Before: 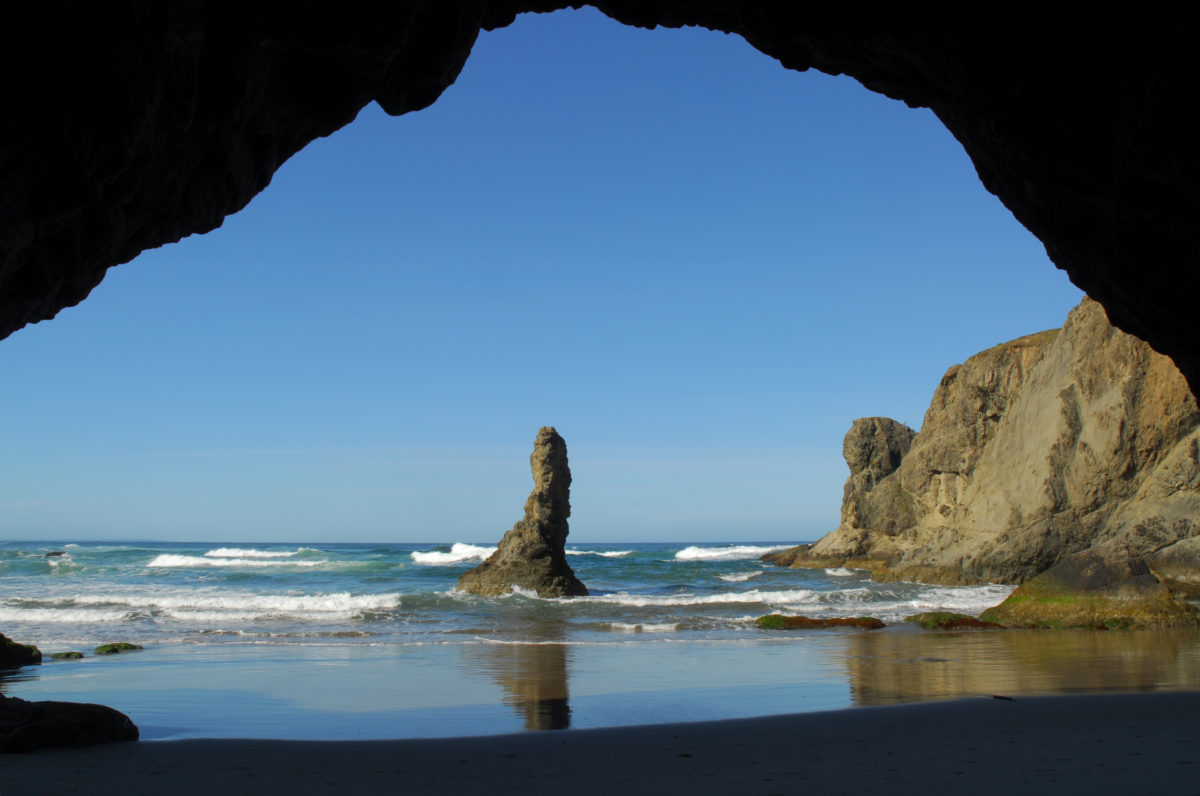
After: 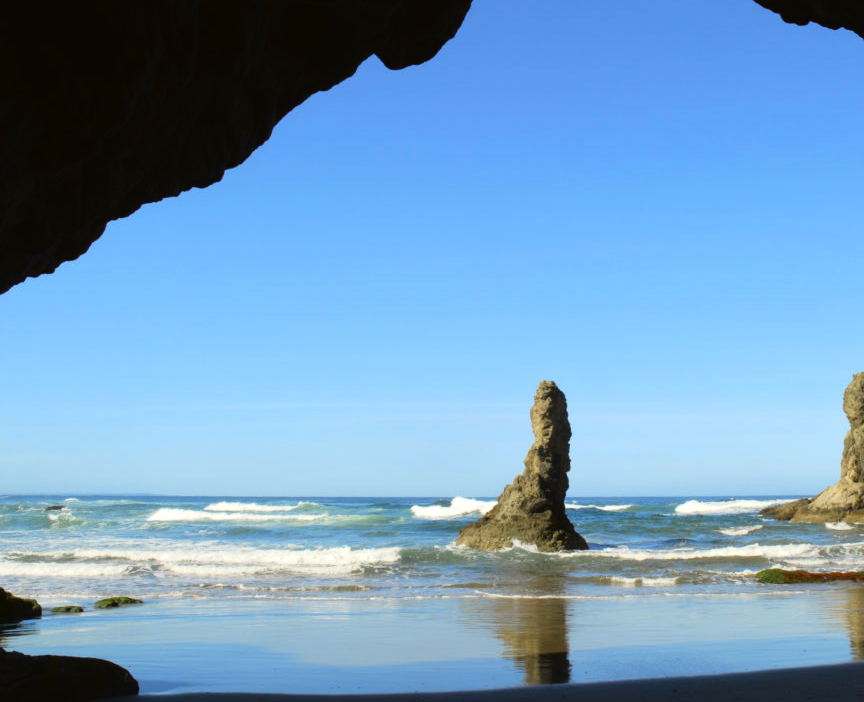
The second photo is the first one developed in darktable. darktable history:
crop: top 5.803%, right 27.864%, bottom 5.804%
tone equalizer: on, module defaults
tone curve: curves: ch0 [(0, 0.021) (0.049, 0.044) (0.152, 0.14) (0.328, 0.377) (0.473, 0.543) (0.641, 0.705) (0.85, 0.894) (1, 0.969)]; ch1 [(0, 0) (0.302, 0.331) (0.427, 0.433) (0.472, 0.47) (0.502, 0.503) (0.527, 0.524) (0.564, 0.591) (0.602, 0.632) (0.677, 0.701) (0.859, 0.885) (1, 1)]; ch2 [(0, 0) (0.33, 0.301) (0.447, 0.44) (0.487, 0.496) (0.502, 0.516) (0.535, 0.563) (0.565, 0.6) (0.618, 0.629) (1, 1)], color space Lab, independent channels, preserve colors none
contrast brightness saturation: saturation -0.05
exposure: exposure 0.4 EV, compensate highlight preservation false
